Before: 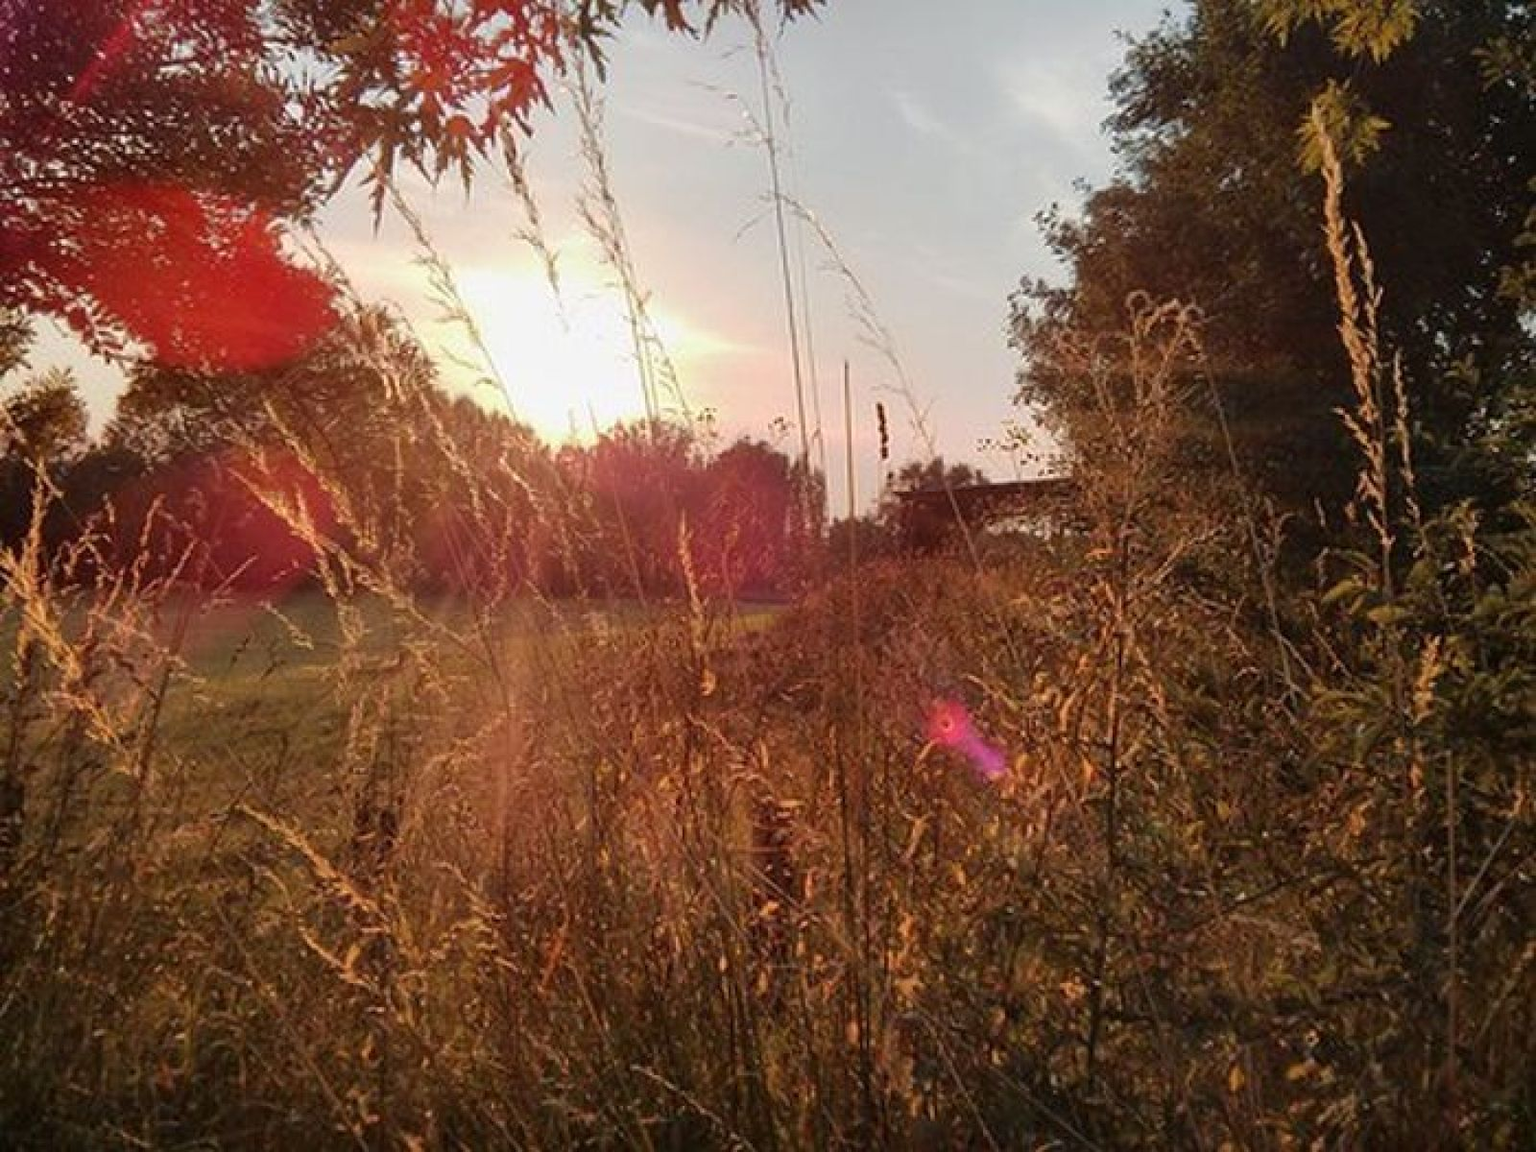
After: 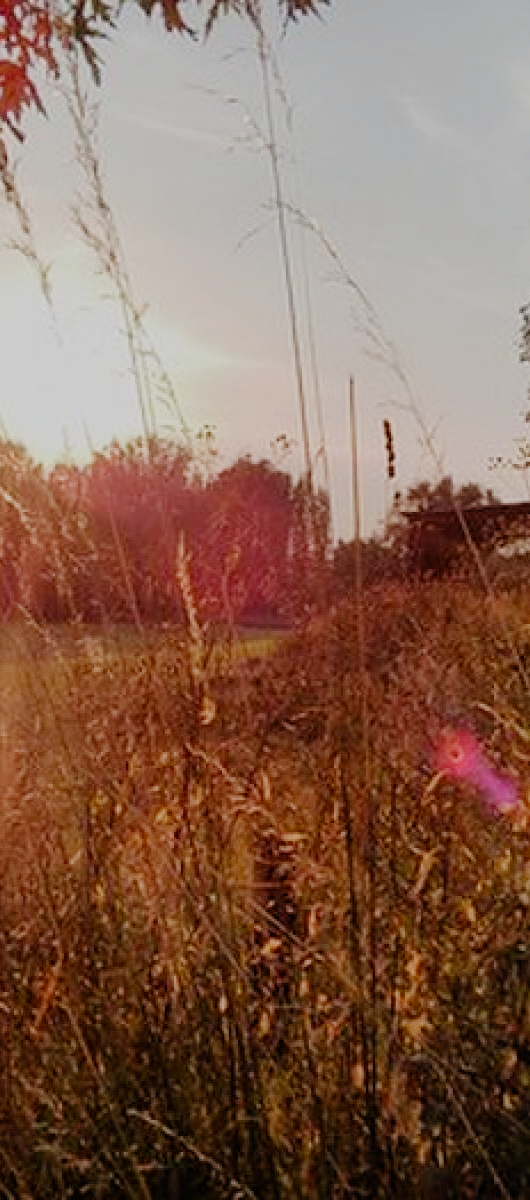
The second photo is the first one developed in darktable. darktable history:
crop: left 33.183%, right 33.647%
filmic rgb: black relative exposure -7.36 EV, white relative exposure 5.05 EV, hardness 3.21, preserve chrominance no, color science v5 (2021)
